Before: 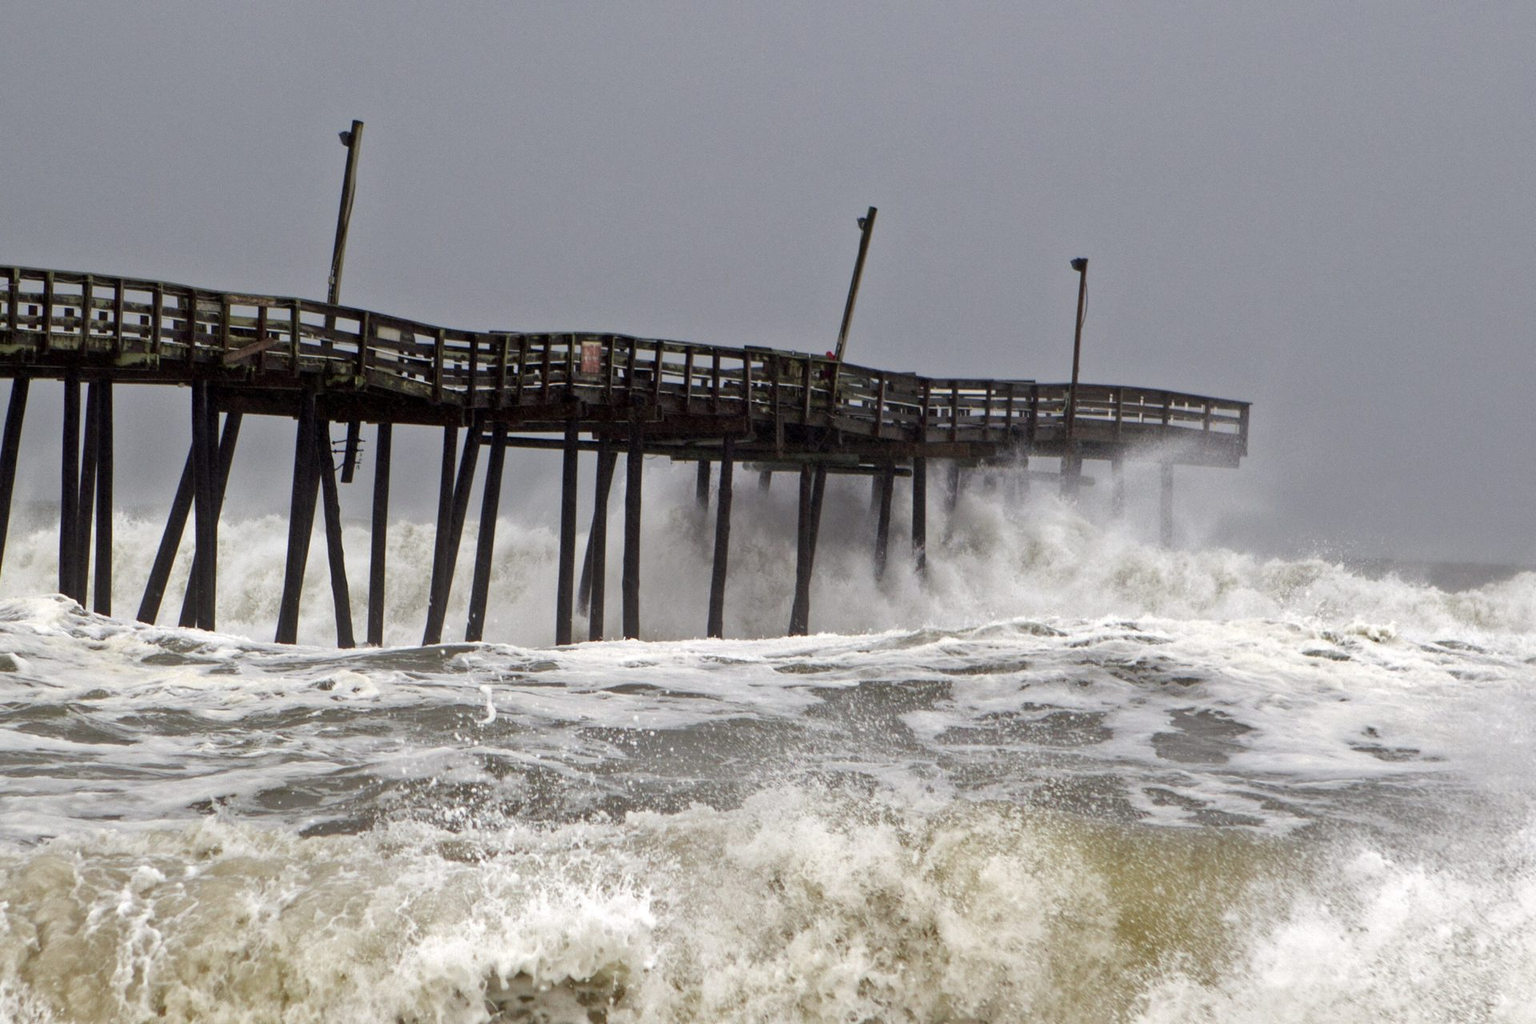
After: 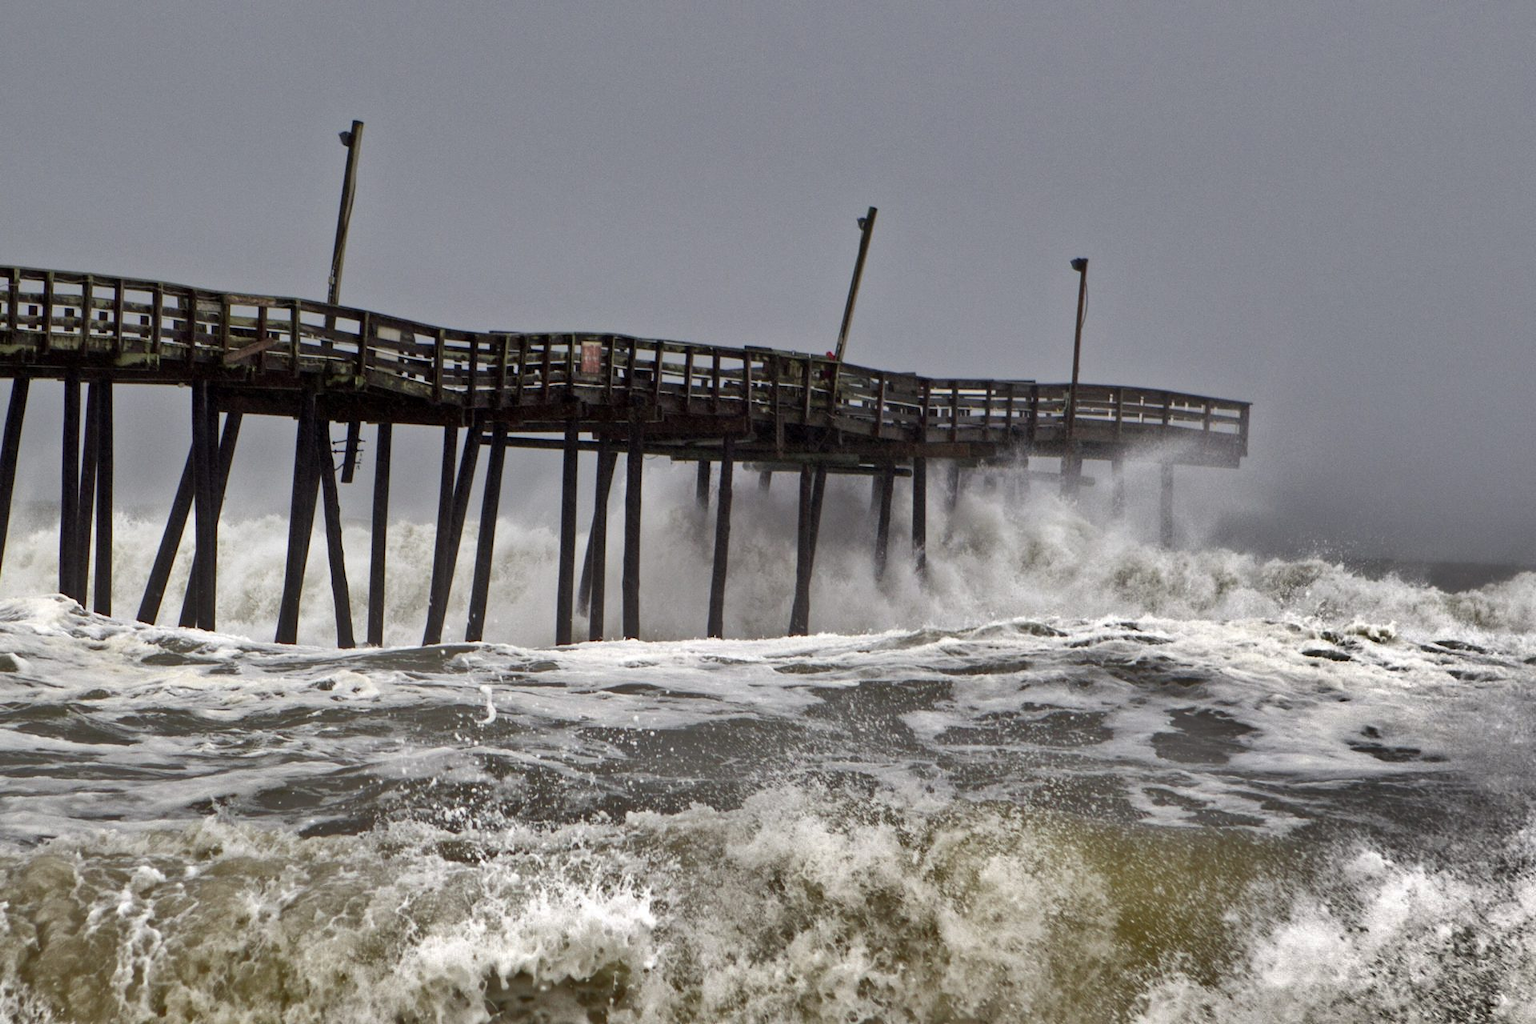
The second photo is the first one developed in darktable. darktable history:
shadows and highlights: shadows 21.01, highlights -80.98, soften with gaussian
